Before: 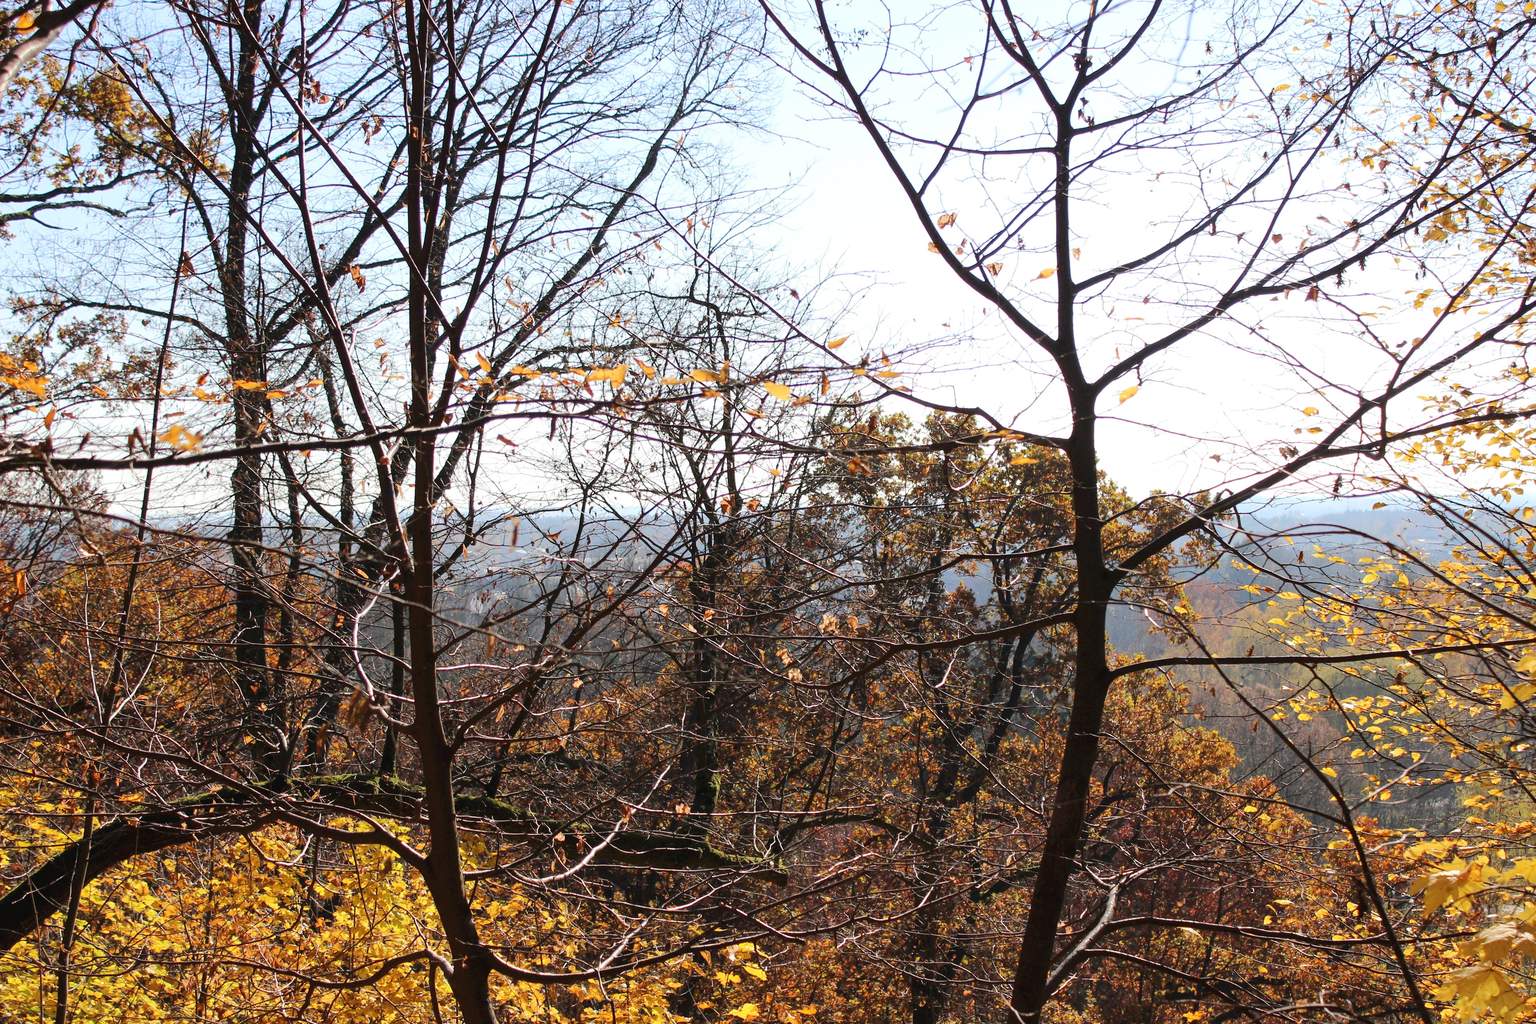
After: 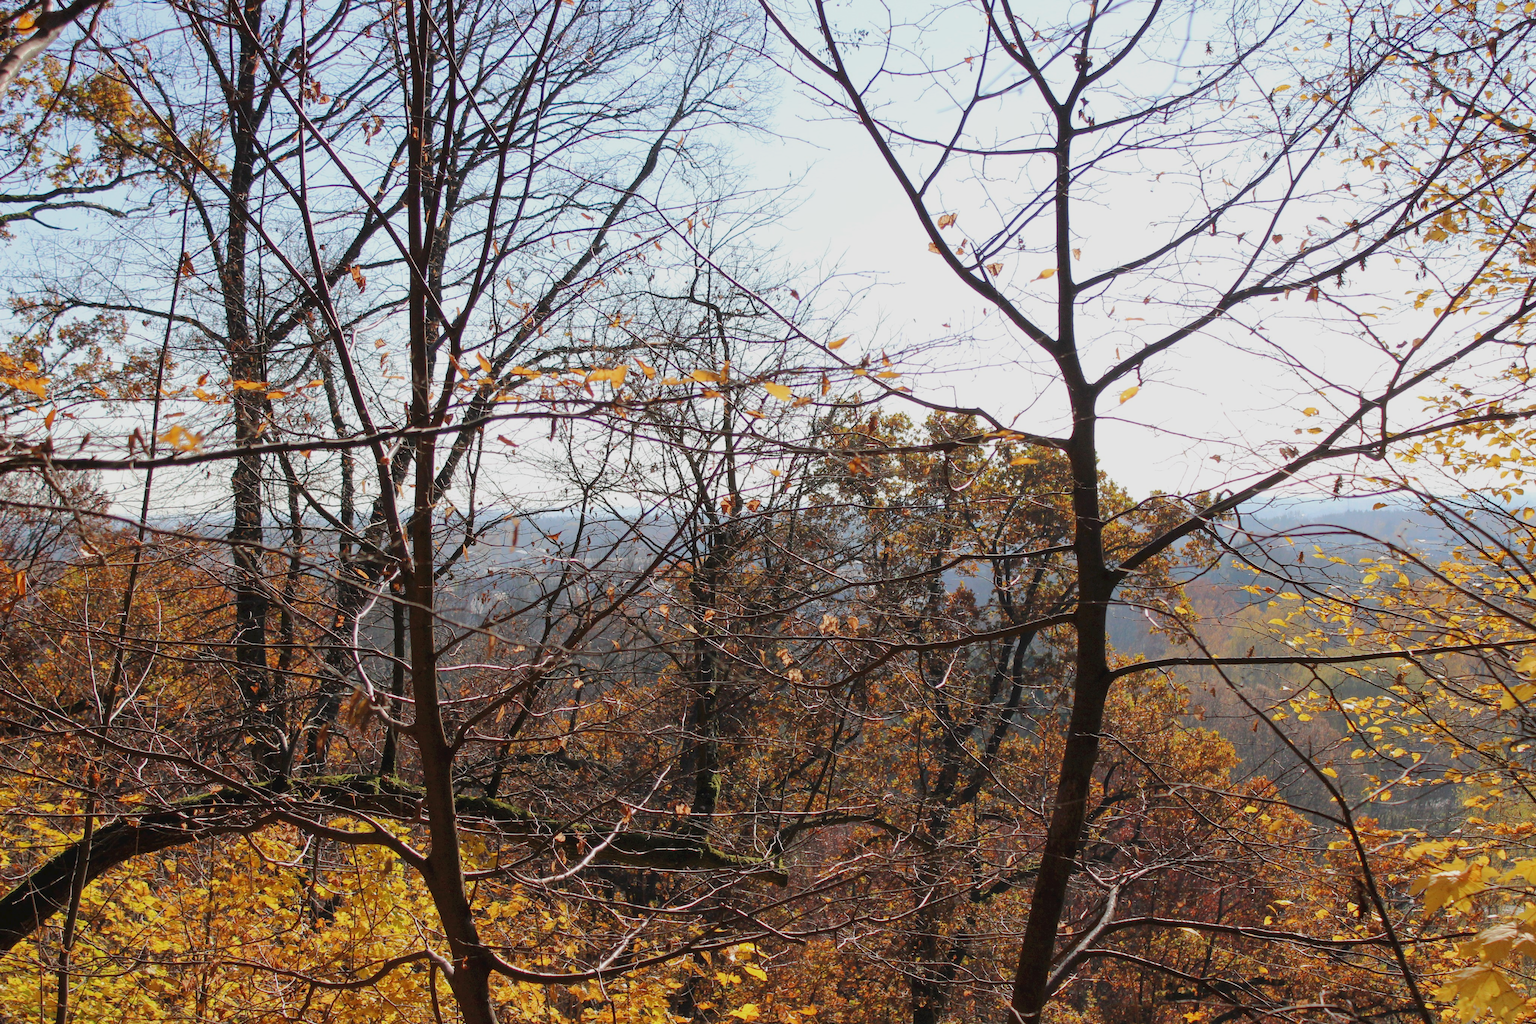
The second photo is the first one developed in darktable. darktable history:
tone equalizer: -8 EV 0.215 EV, -7 EV 0.413 EV, -6 EV 0.441 EV, -5 EV 0.265 EV, -3 EV -0.278 EV, -2 EV -0.419 EV, -1 EV -0.415 EV, +0 EV -0.248 EV, edges refinement/feathering 500, mask exposure compensation -1.57 EV, preserve details no
